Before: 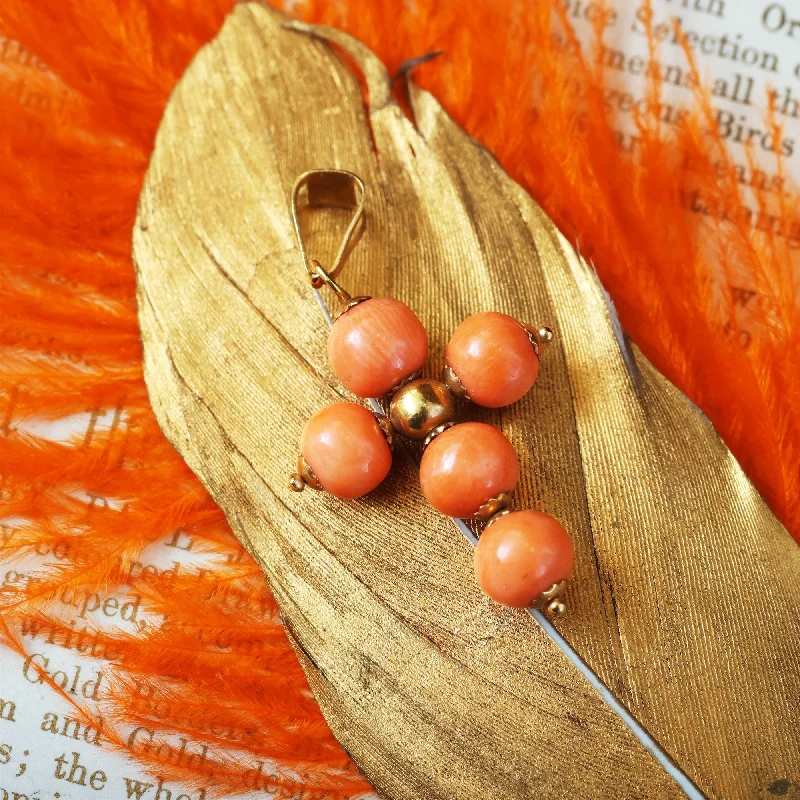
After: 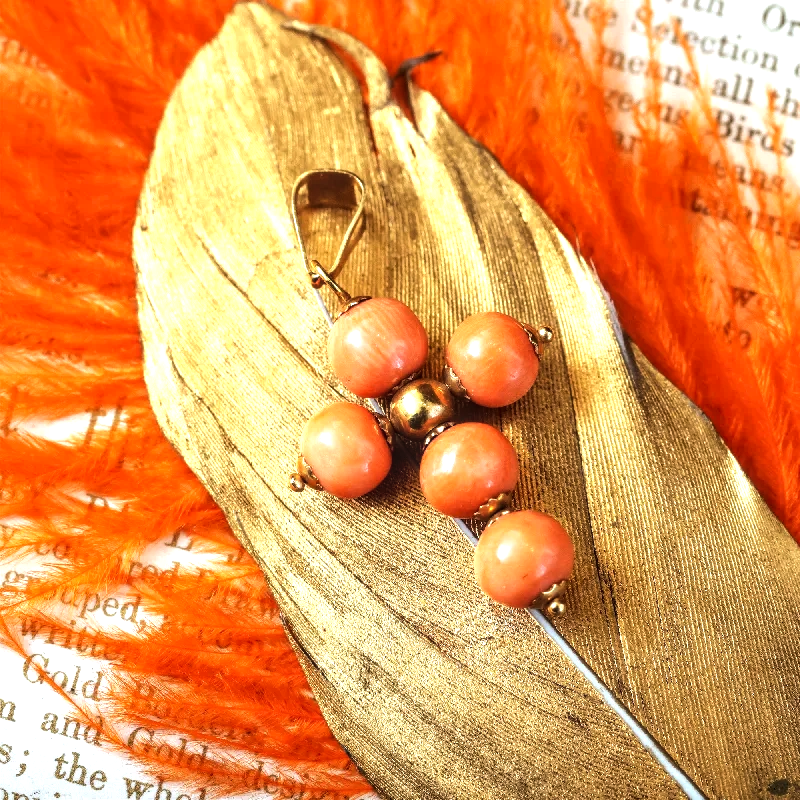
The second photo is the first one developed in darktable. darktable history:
tone equalizer: -8 EV -0.75 EV, -7 EV -0.7 EV, -6 EV -0.6 EV, -5 EV -0.4 EV, -3 EV 0.4 EV, -2 EV 0.6 EV, -1 EV 0.7 EV, +0 EV 0.75 EV, edges refinement/feathering 500, mask exposure compensation -1.57 EV, preserve details no
local contrast: on, module defaults
